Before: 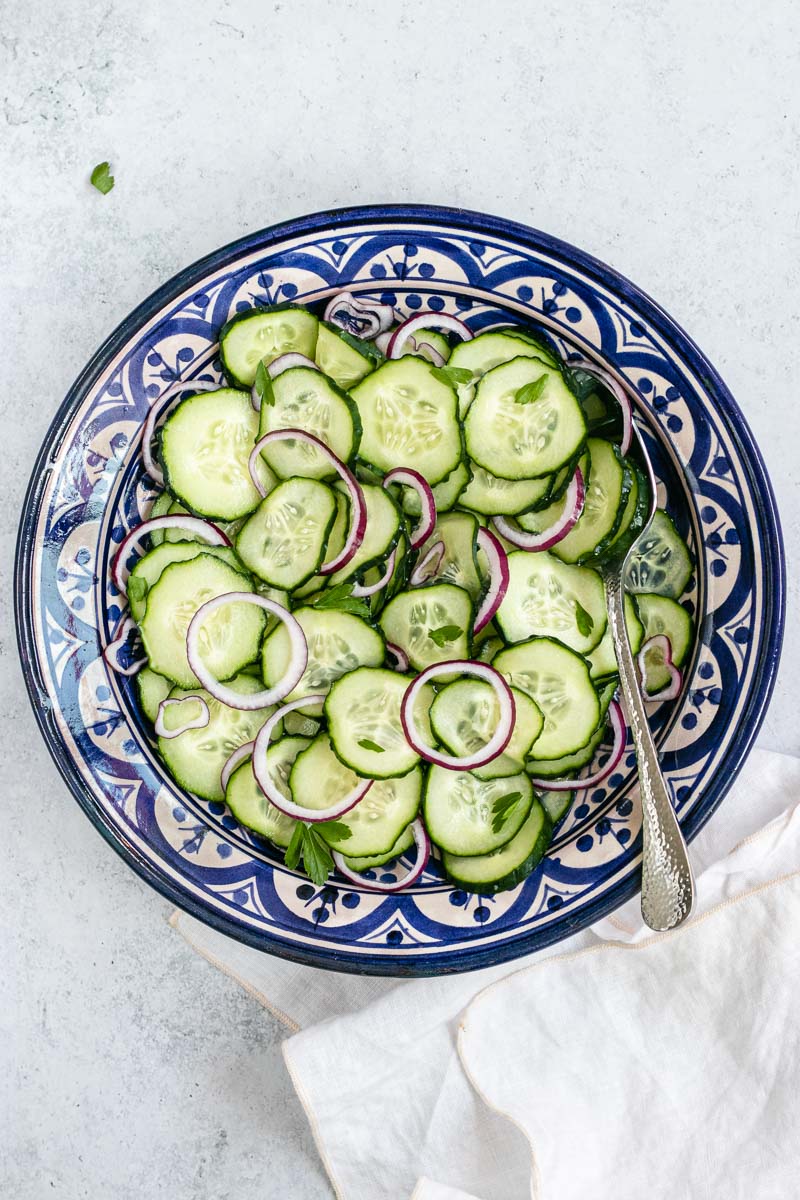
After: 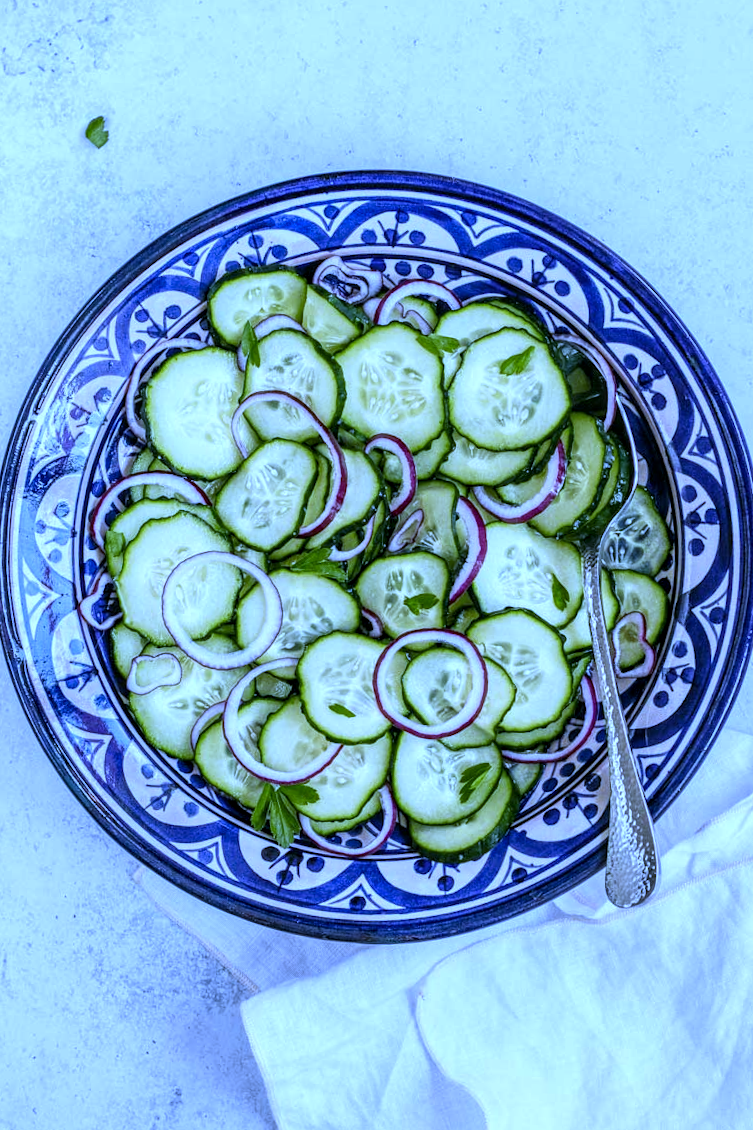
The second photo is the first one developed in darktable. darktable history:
crop and rotate: angle -2.38°
local contrast: highlights 35%, detail 135%
white balance: red 0.766, blue 1.537
